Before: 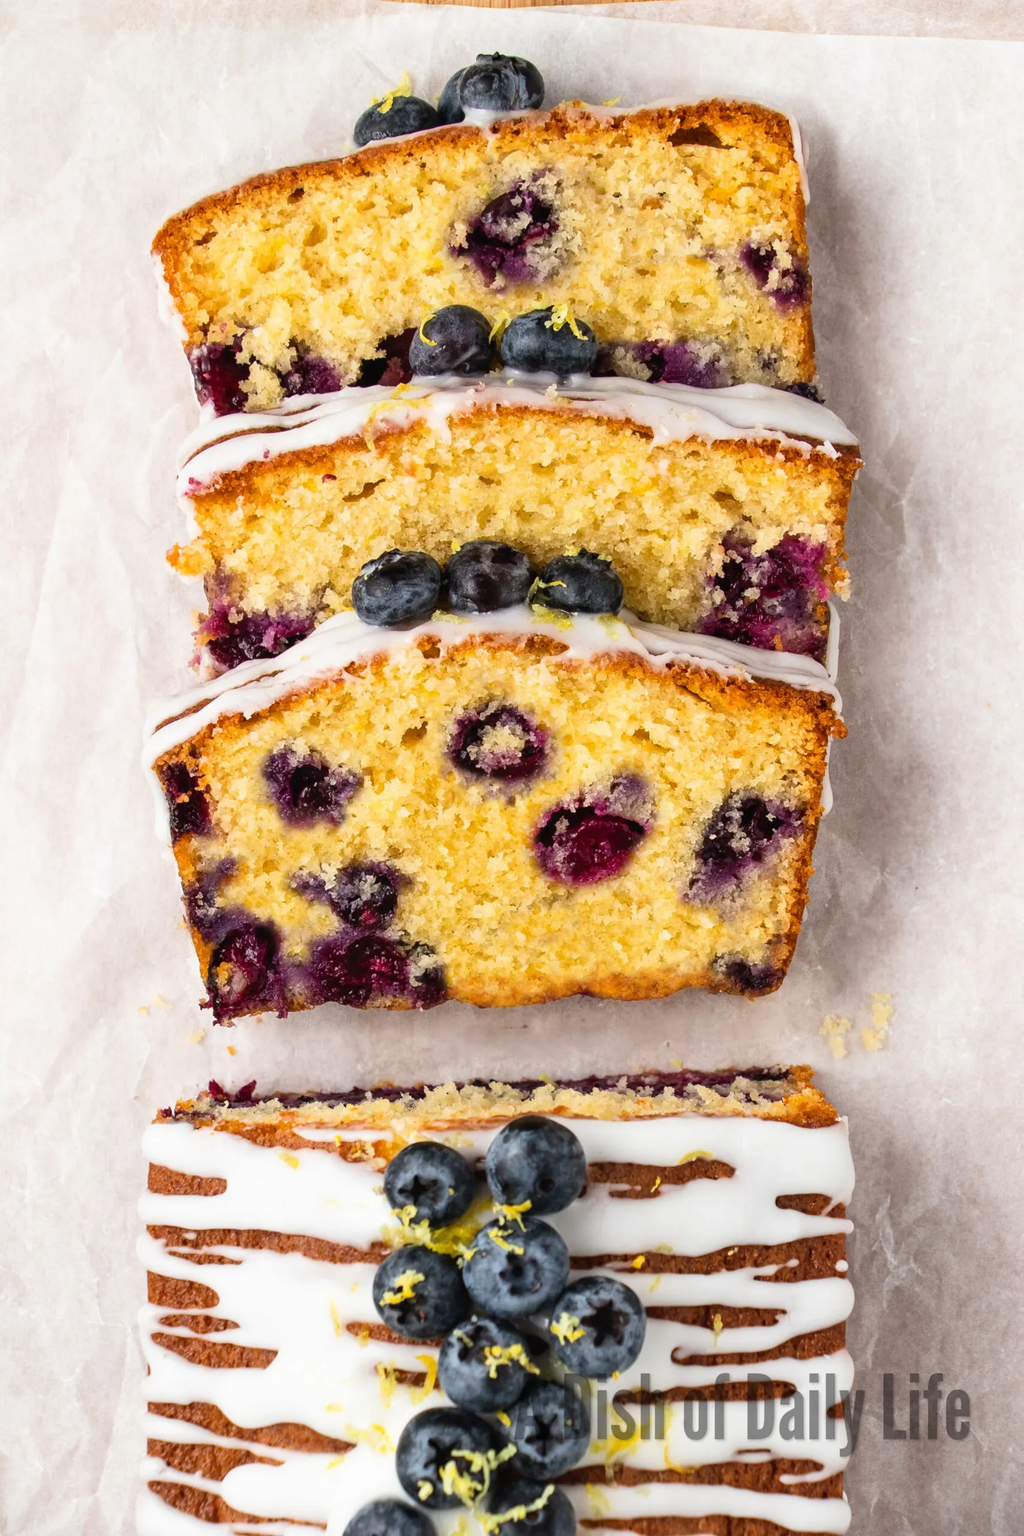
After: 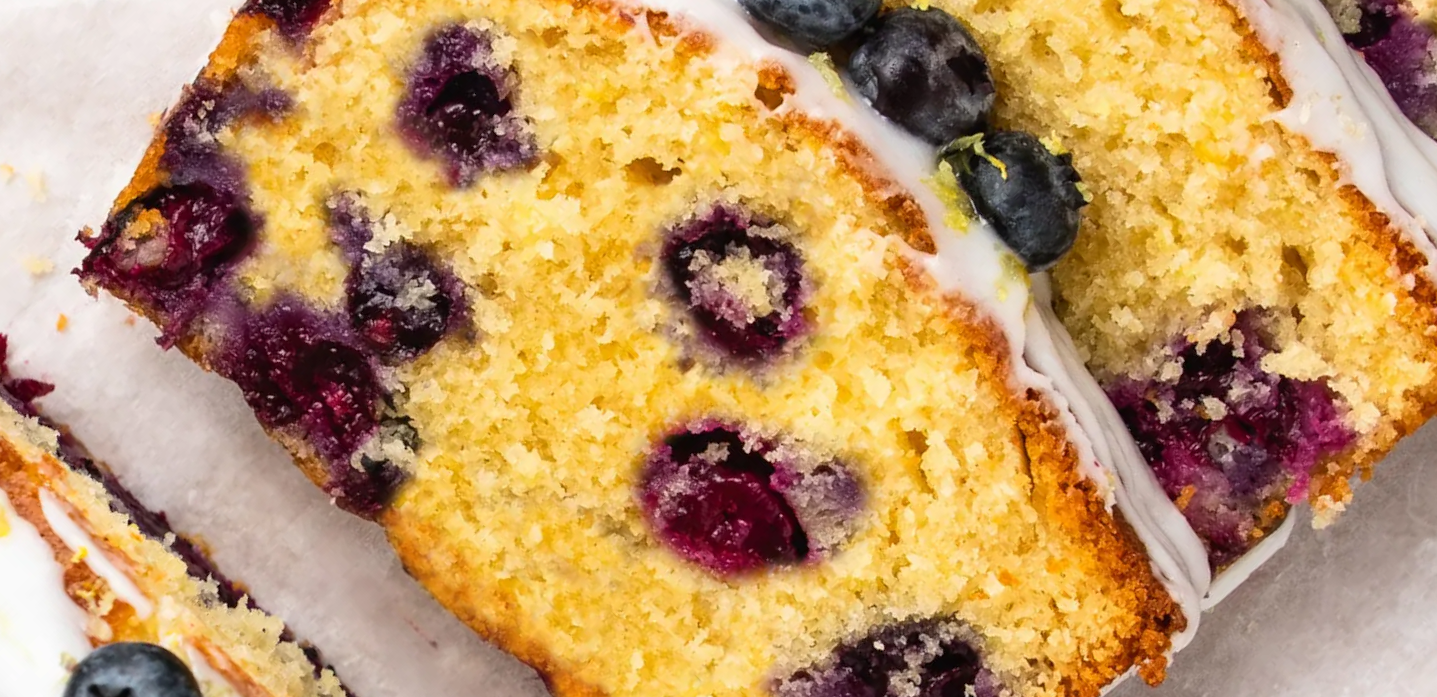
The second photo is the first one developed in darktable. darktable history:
exposure: compensate highlight preservation false
crop and rotate: angle -45.47°, top 16.297%, right 0.943%, bottom 11.62%
